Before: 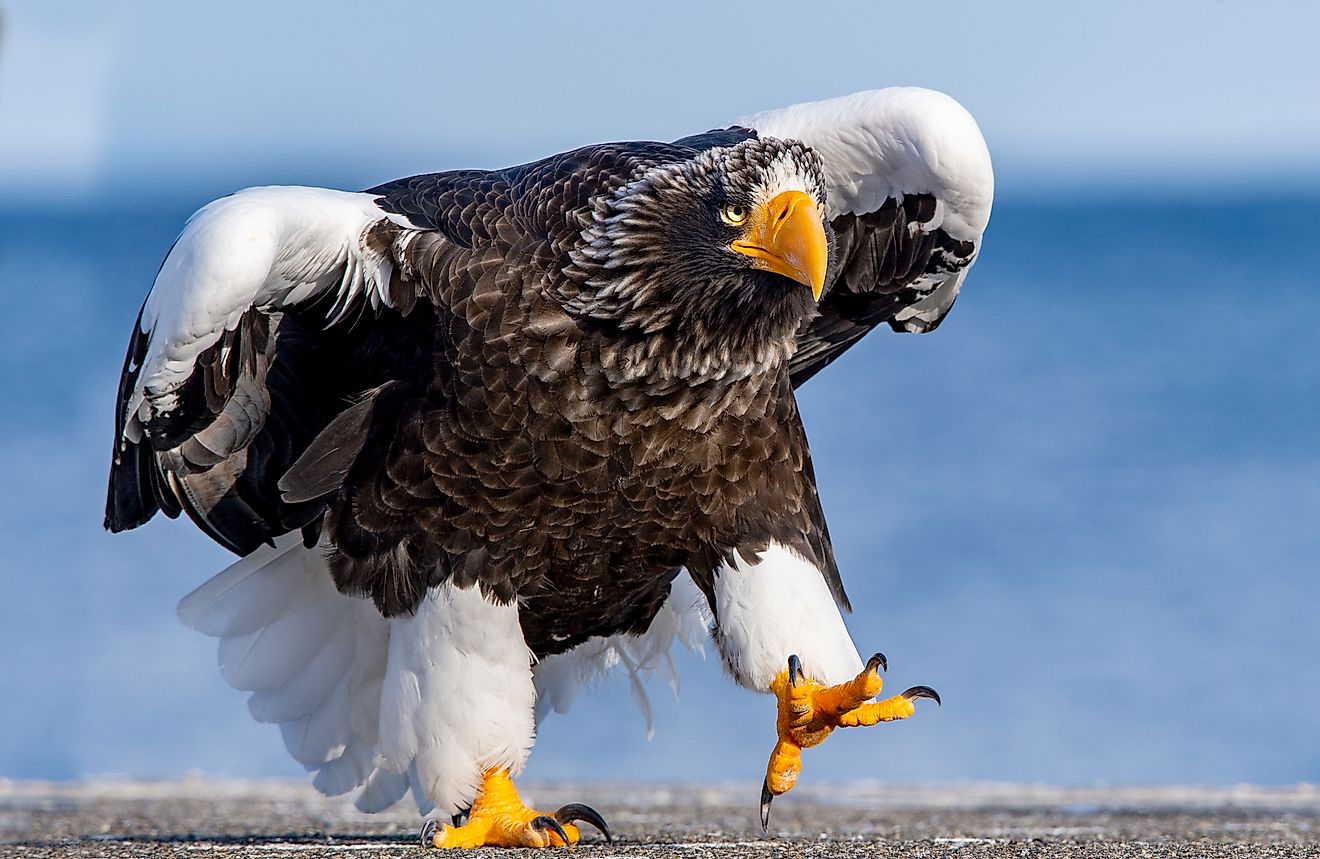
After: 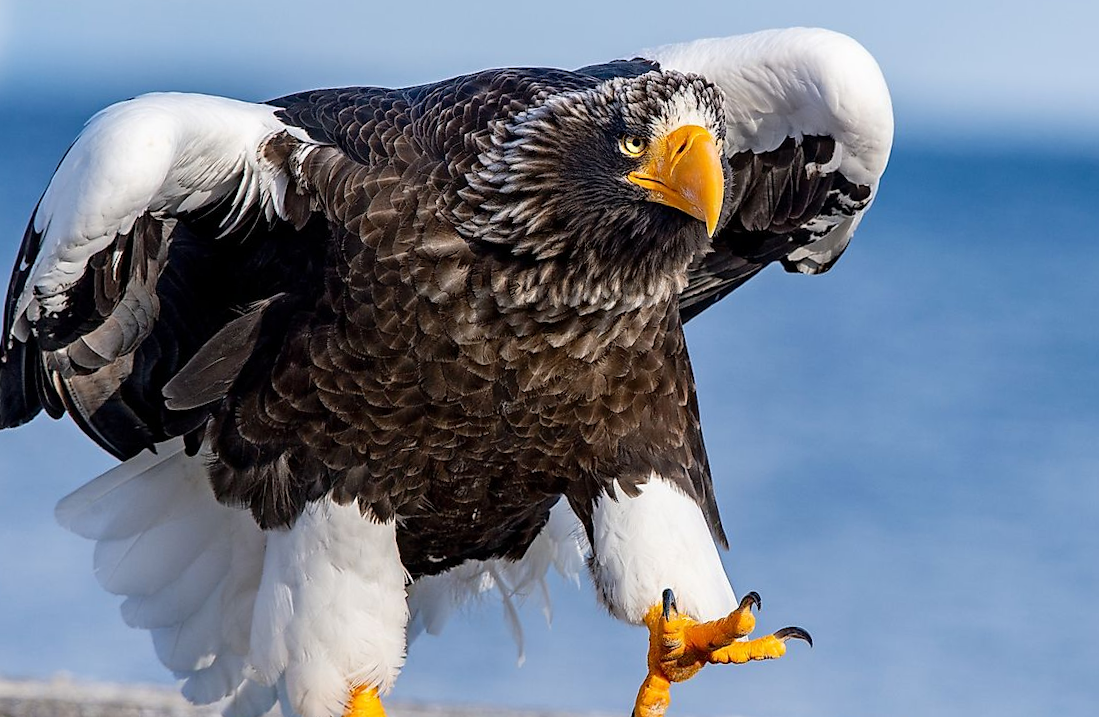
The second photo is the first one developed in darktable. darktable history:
crop and rotate: angle -3.1°, left 5.214%, top 5.228%, right 4.662%, bottom 4.384%
